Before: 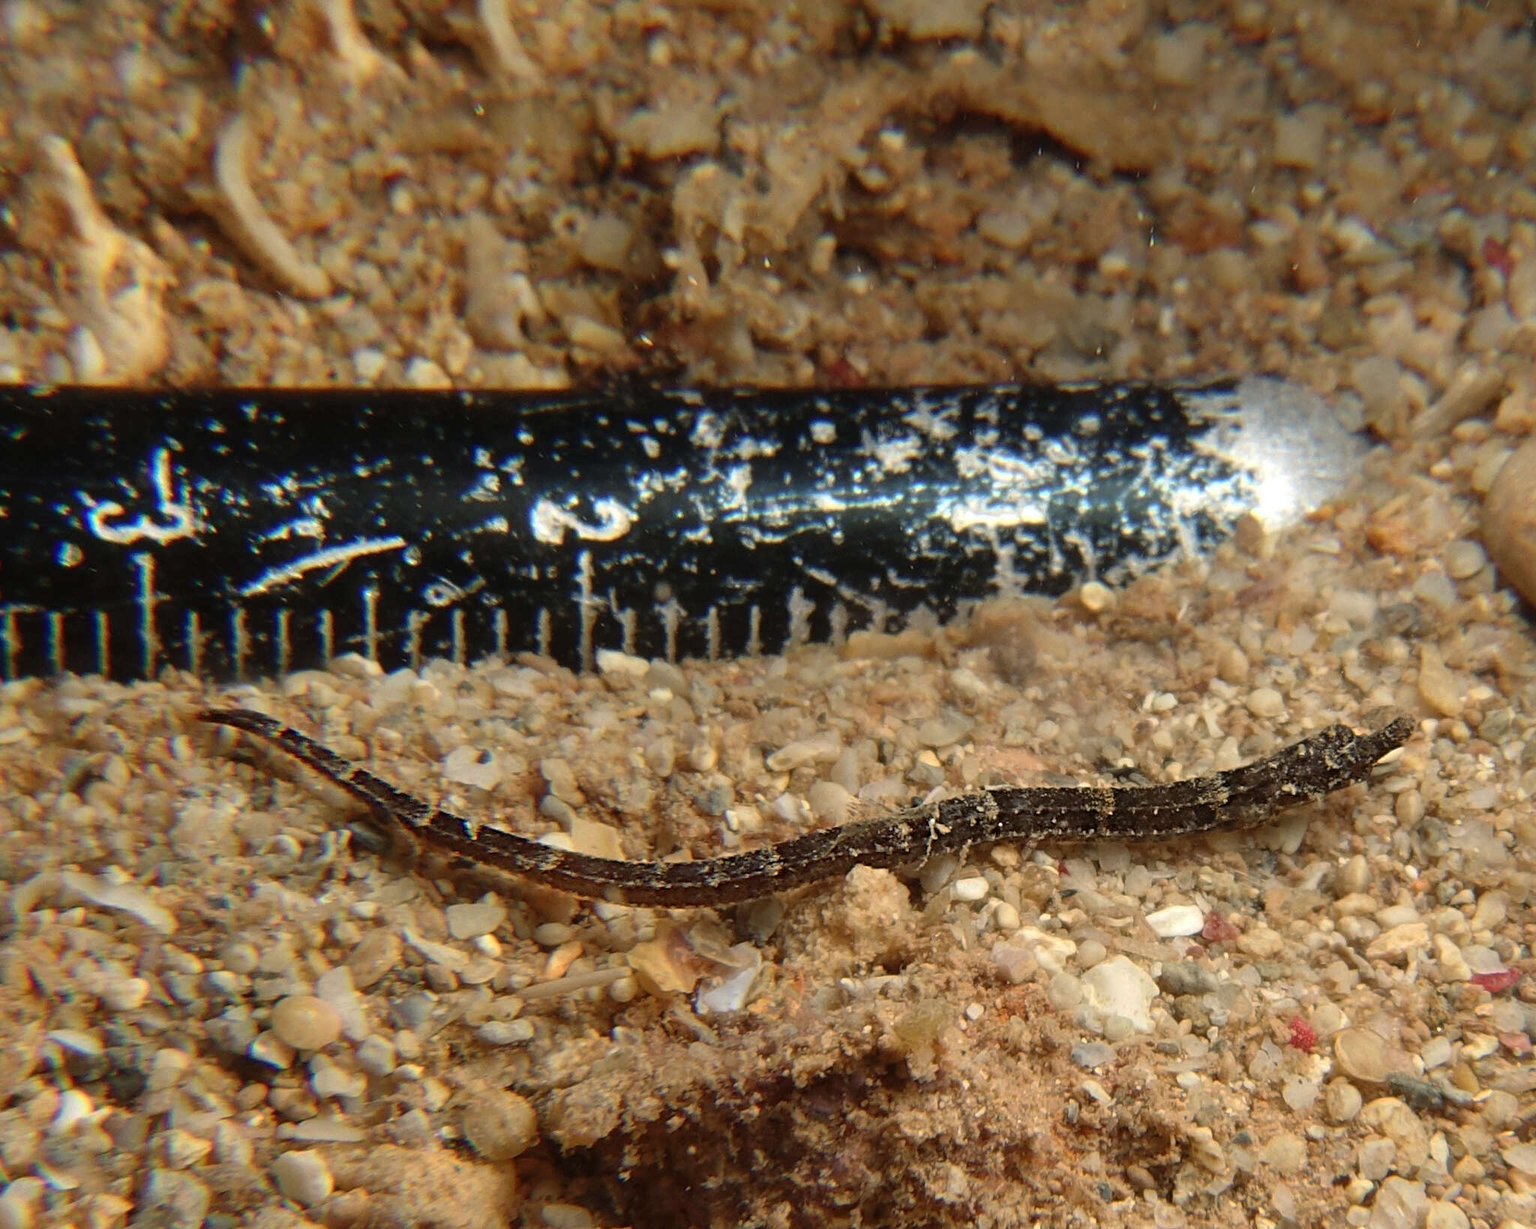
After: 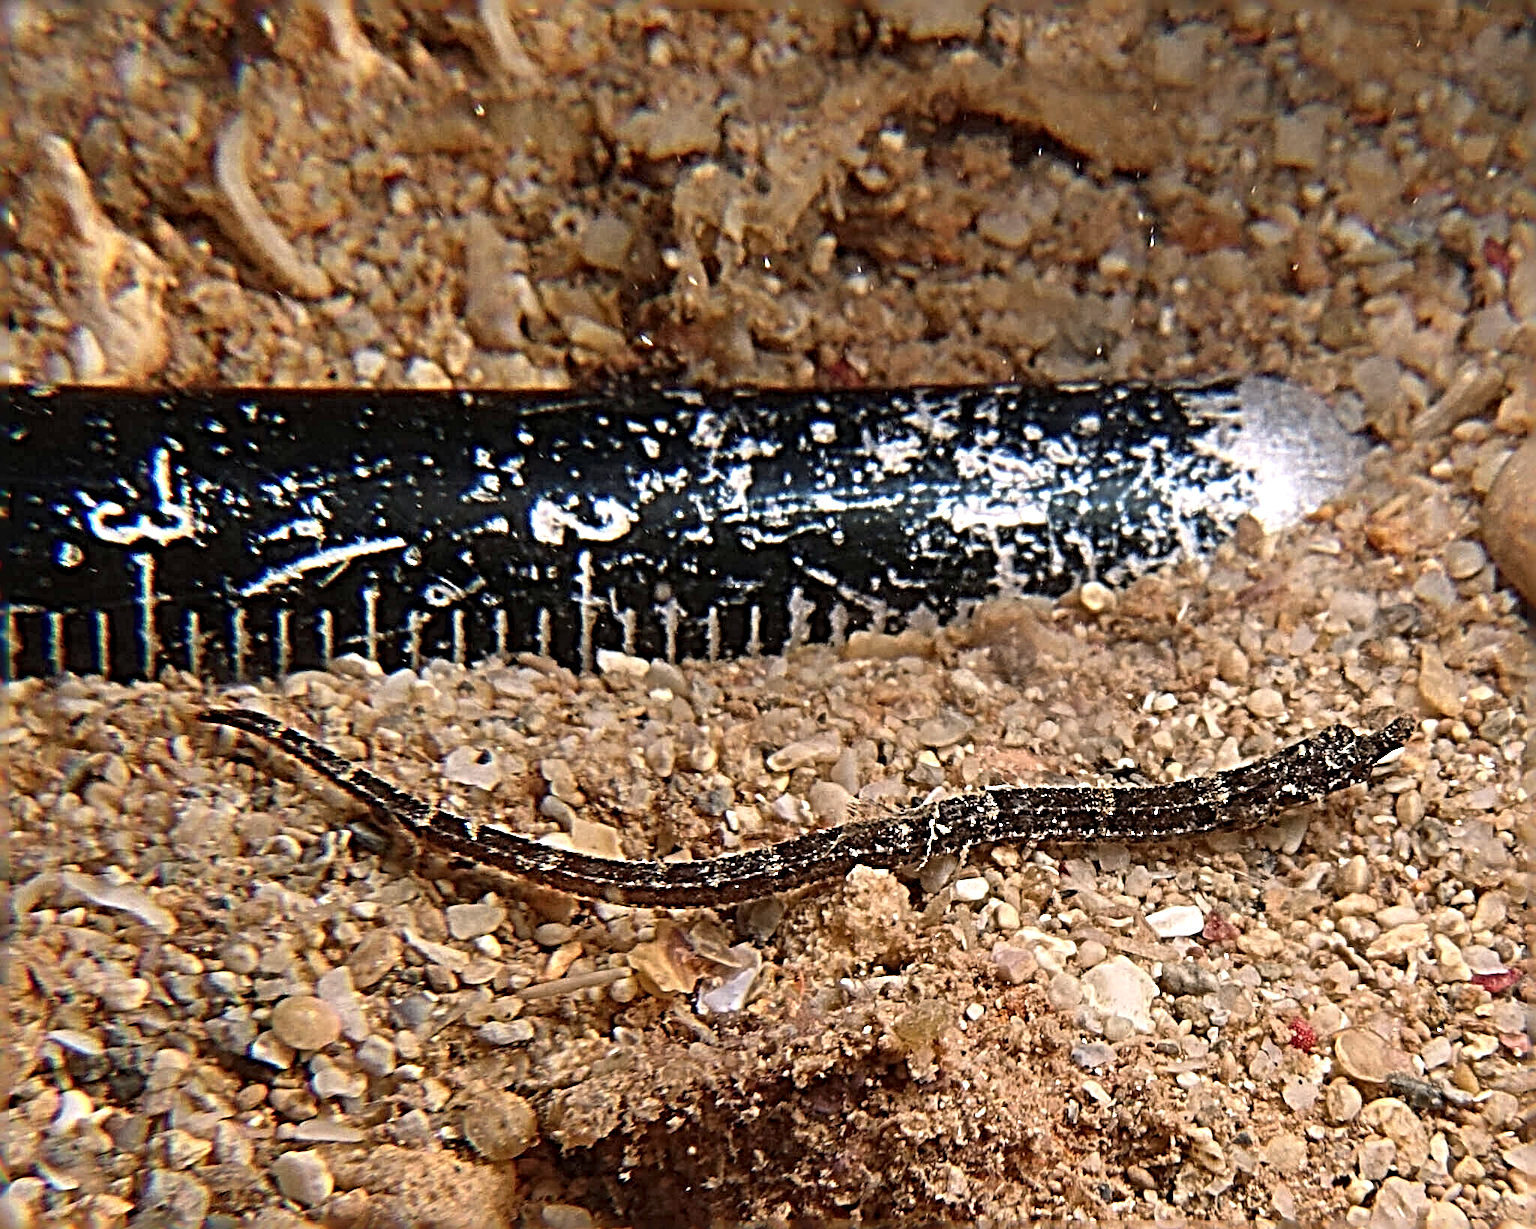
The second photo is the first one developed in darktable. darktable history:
white balance: red 1.05, blue 1.072
shadows and highlights: shadows 0, highlights 40
sharpen: radius 6.3, amount 1.8, threshold 0
